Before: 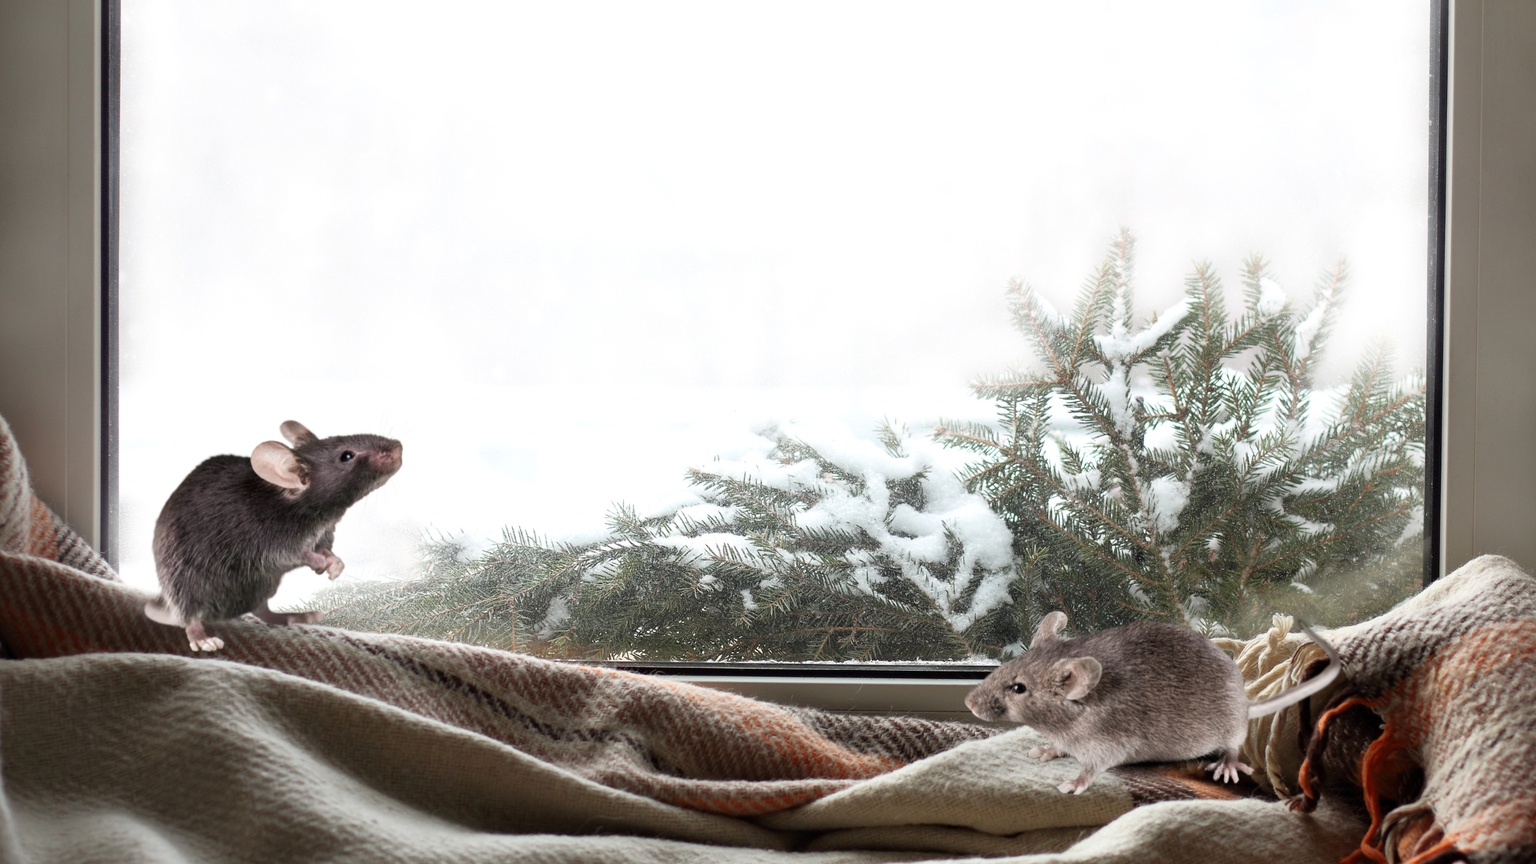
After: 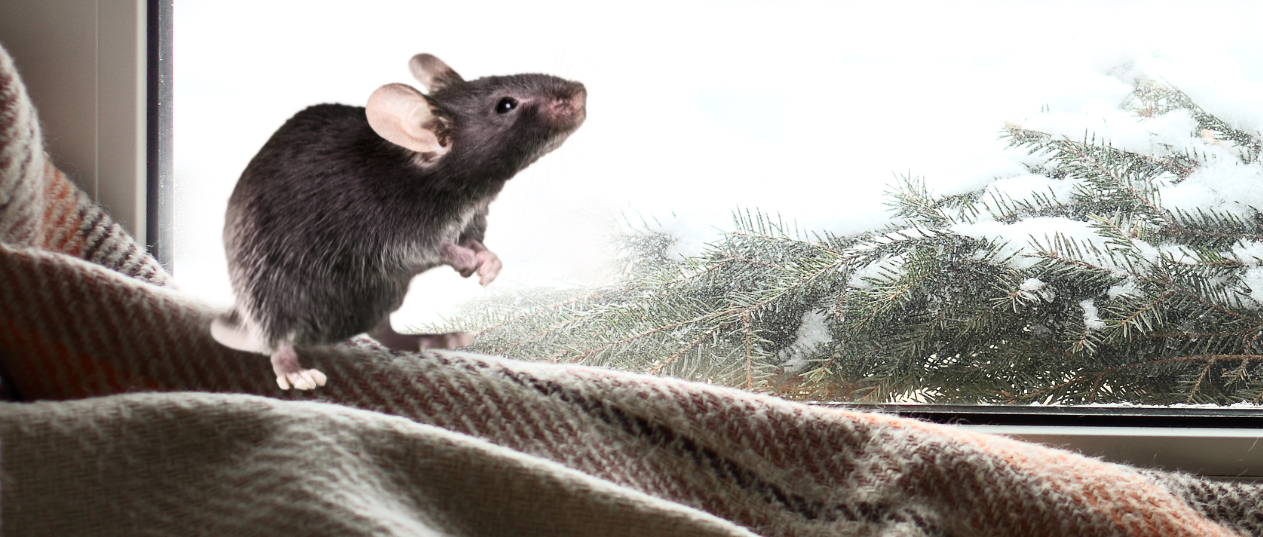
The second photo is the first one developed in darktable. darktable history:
contrast brightness saturation: contrast 0.24, brightness 0.09
crop: top 44.483%, right 43.593%, bottom 12.892%
